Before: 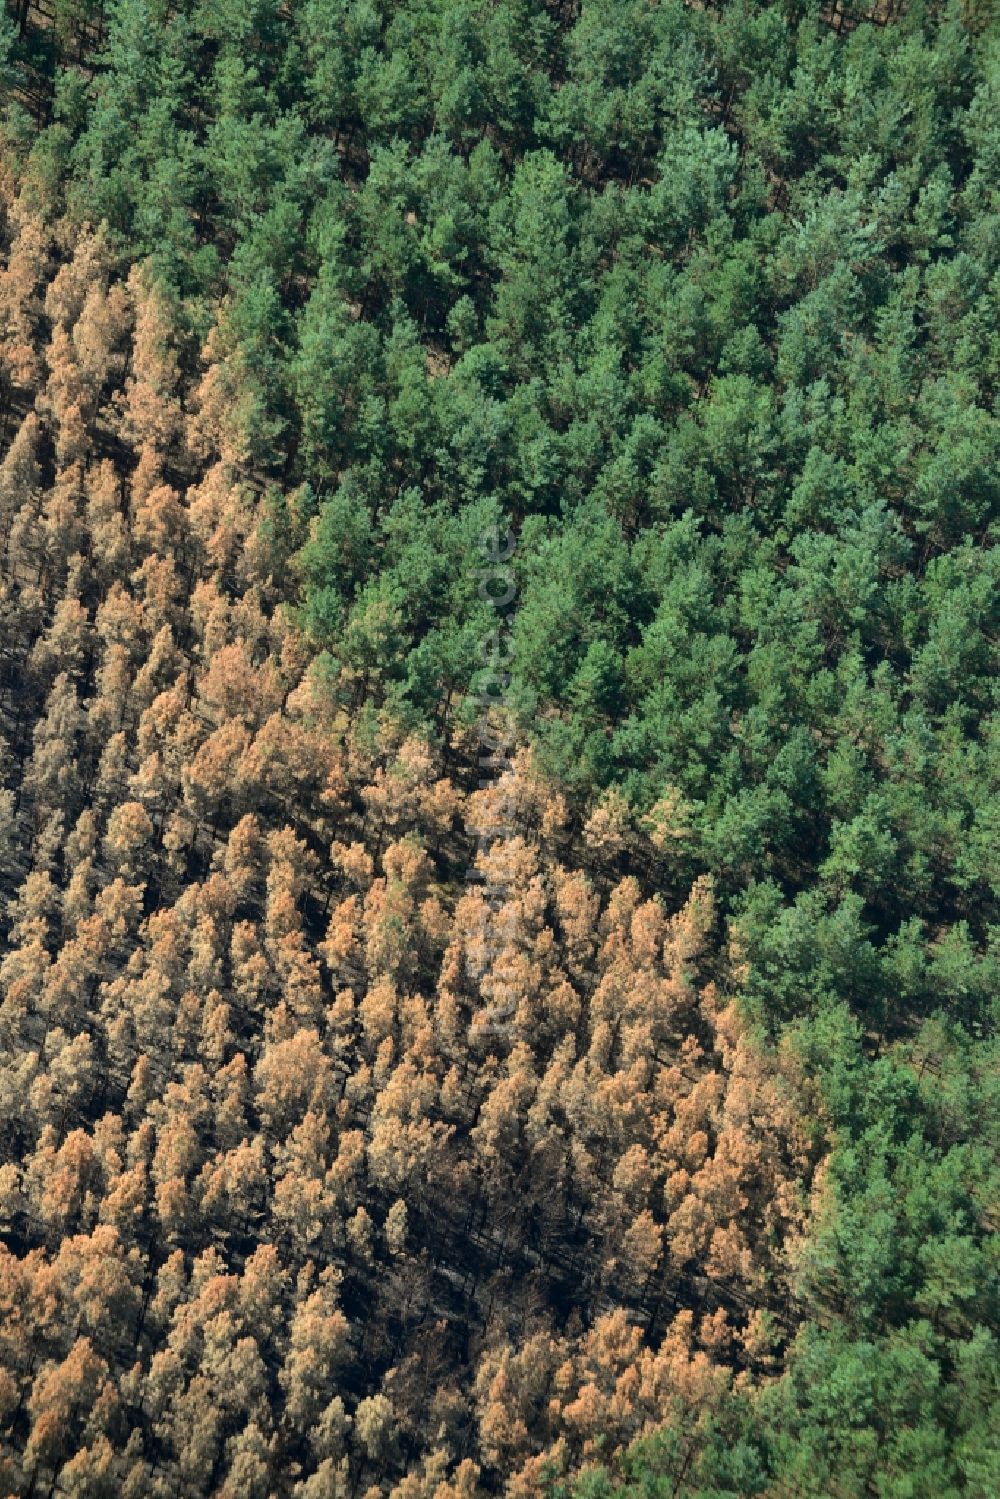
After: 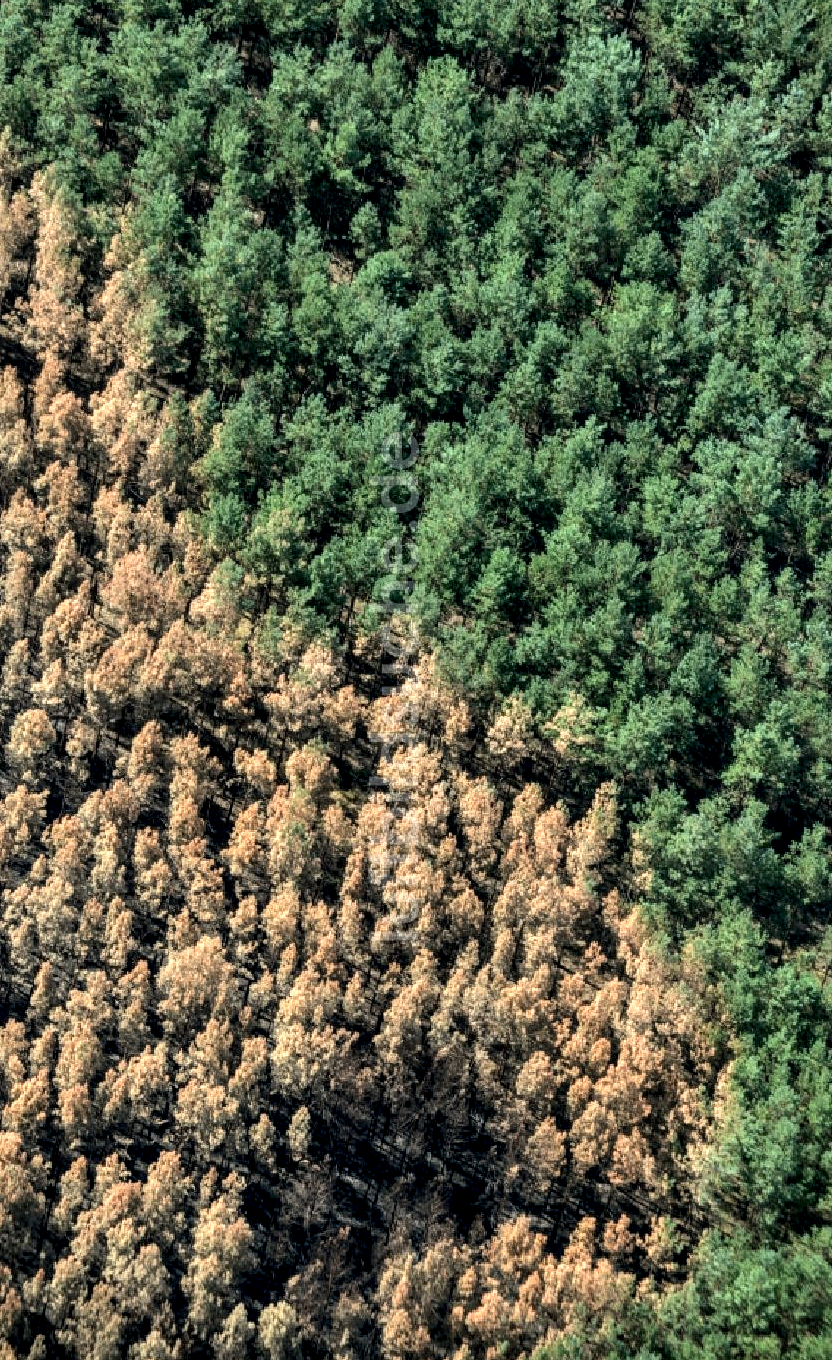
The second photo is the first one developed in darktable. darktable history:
local contrast: highlights 63%, shadows 54%, detail 168%, midtone range 0.52
crop: left 9.797%, top 6.241%, right 6.96%, bottom 2.408%
